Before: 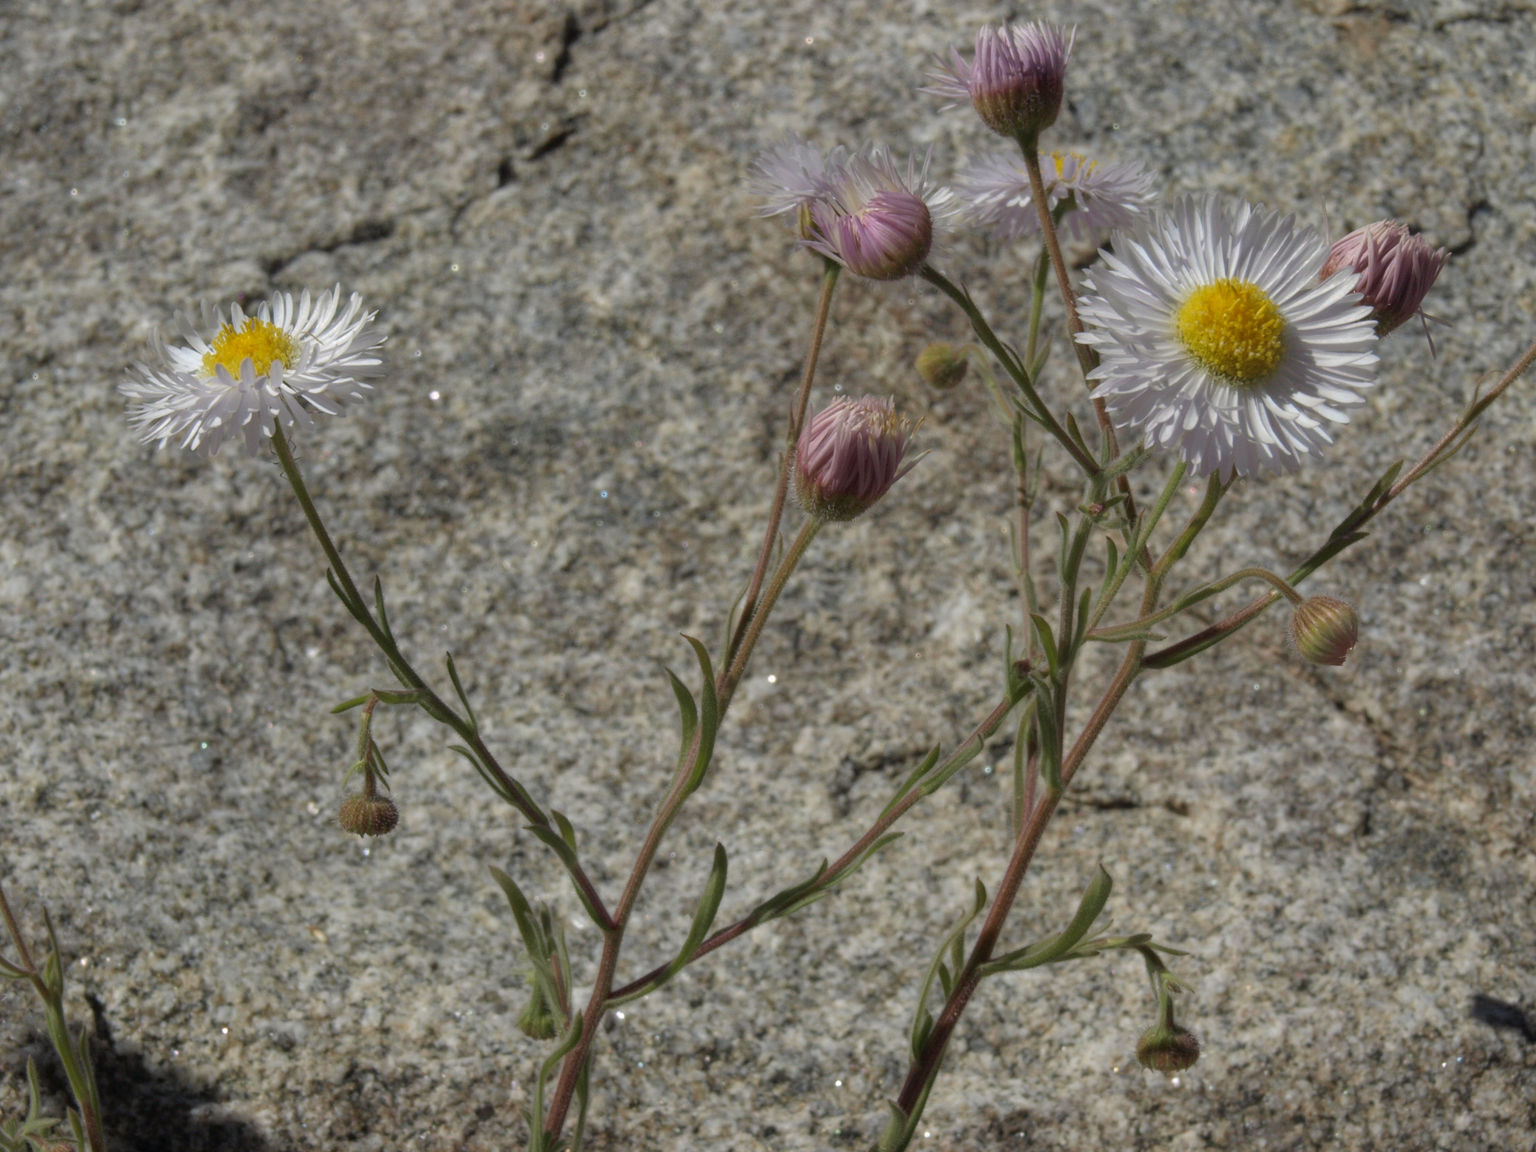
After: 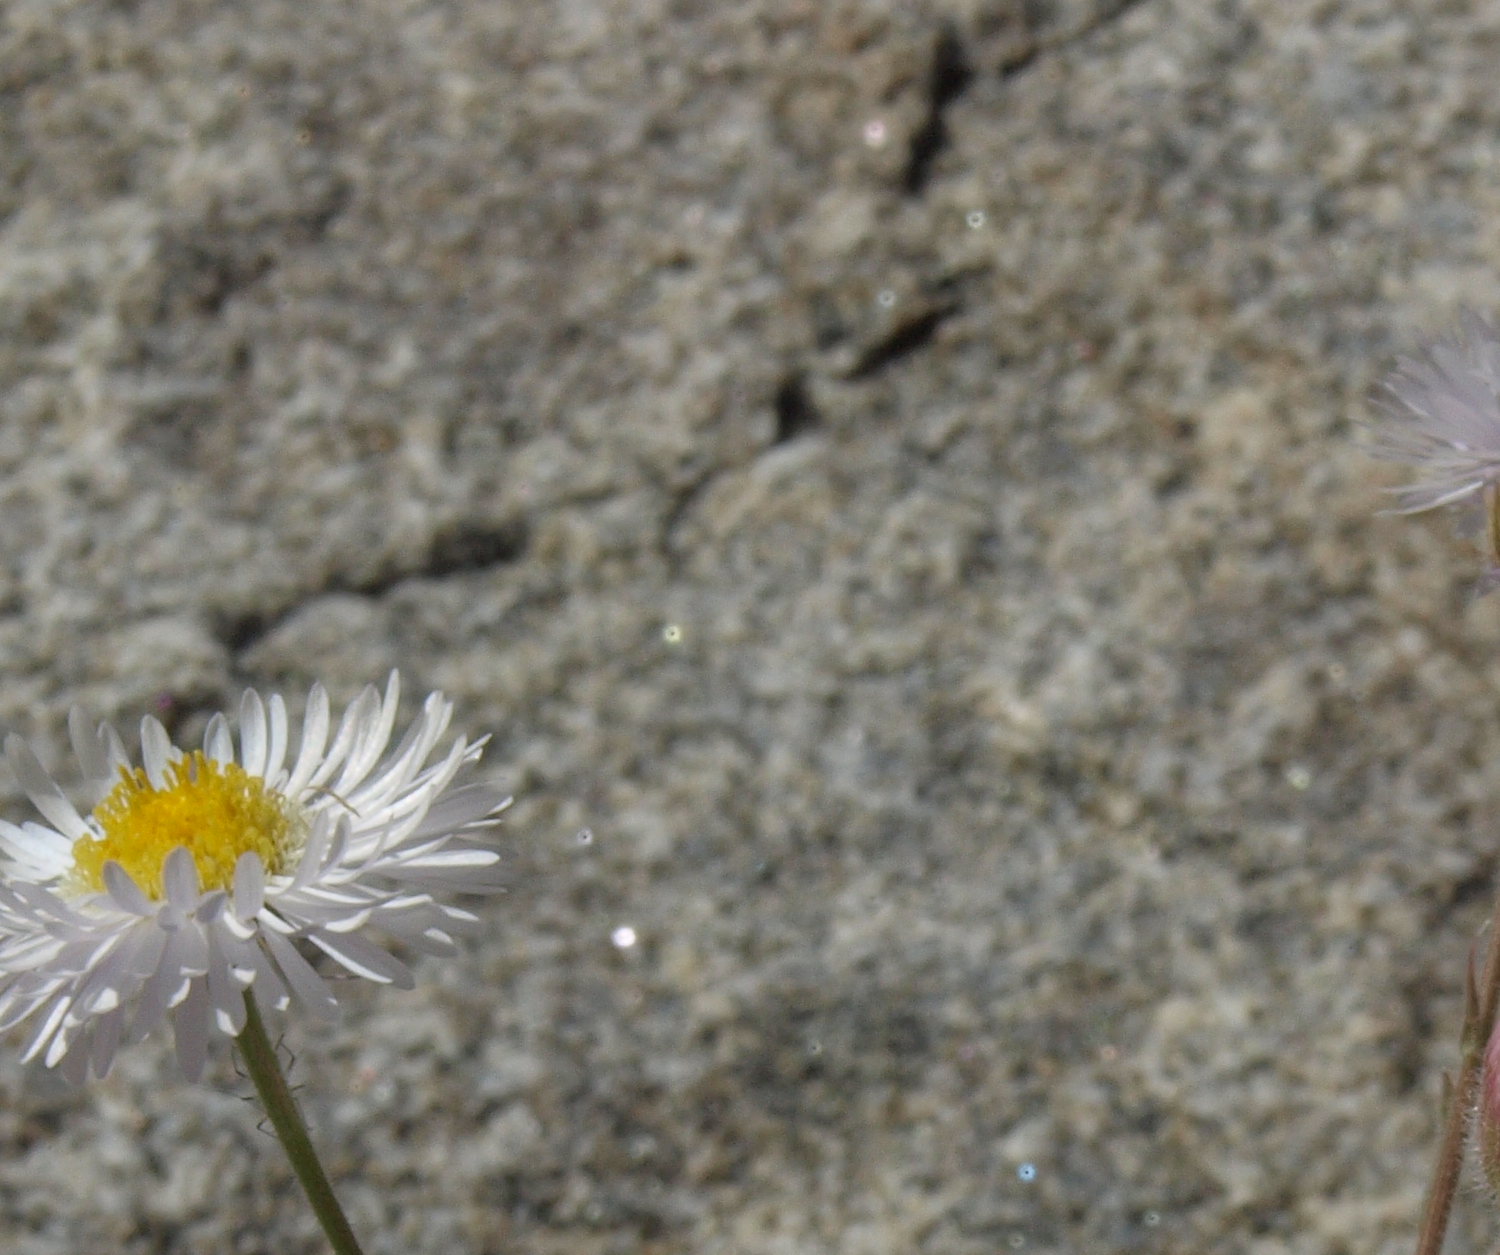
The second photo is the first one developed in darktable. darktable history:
crop and rotate: left 11.207%, top 0.094%, right 47.671%, bottom 54.021%
